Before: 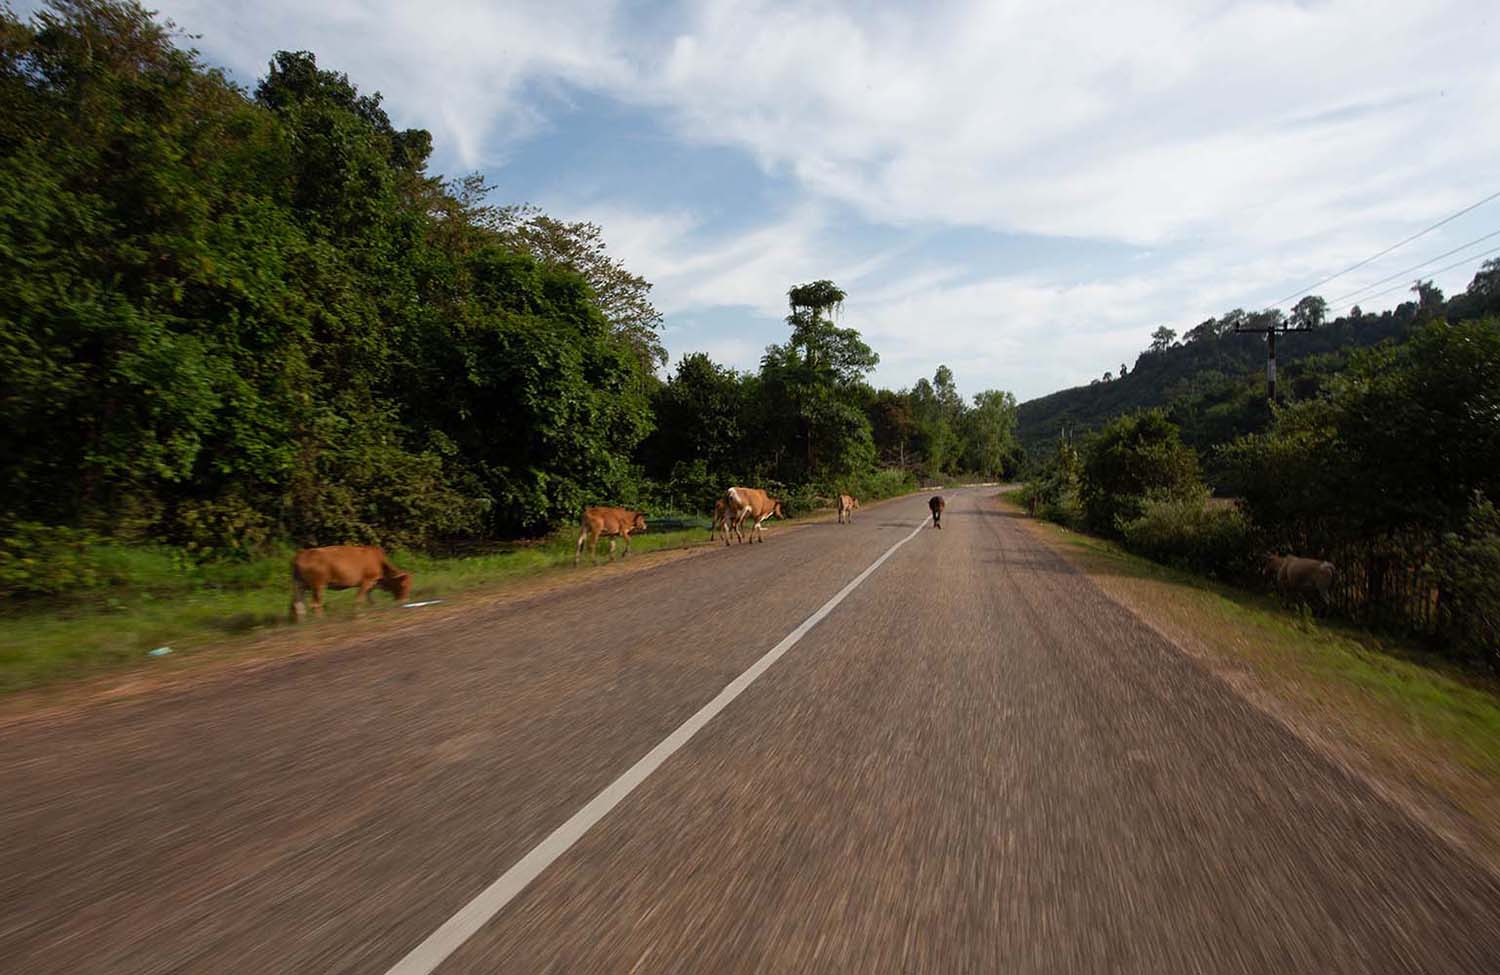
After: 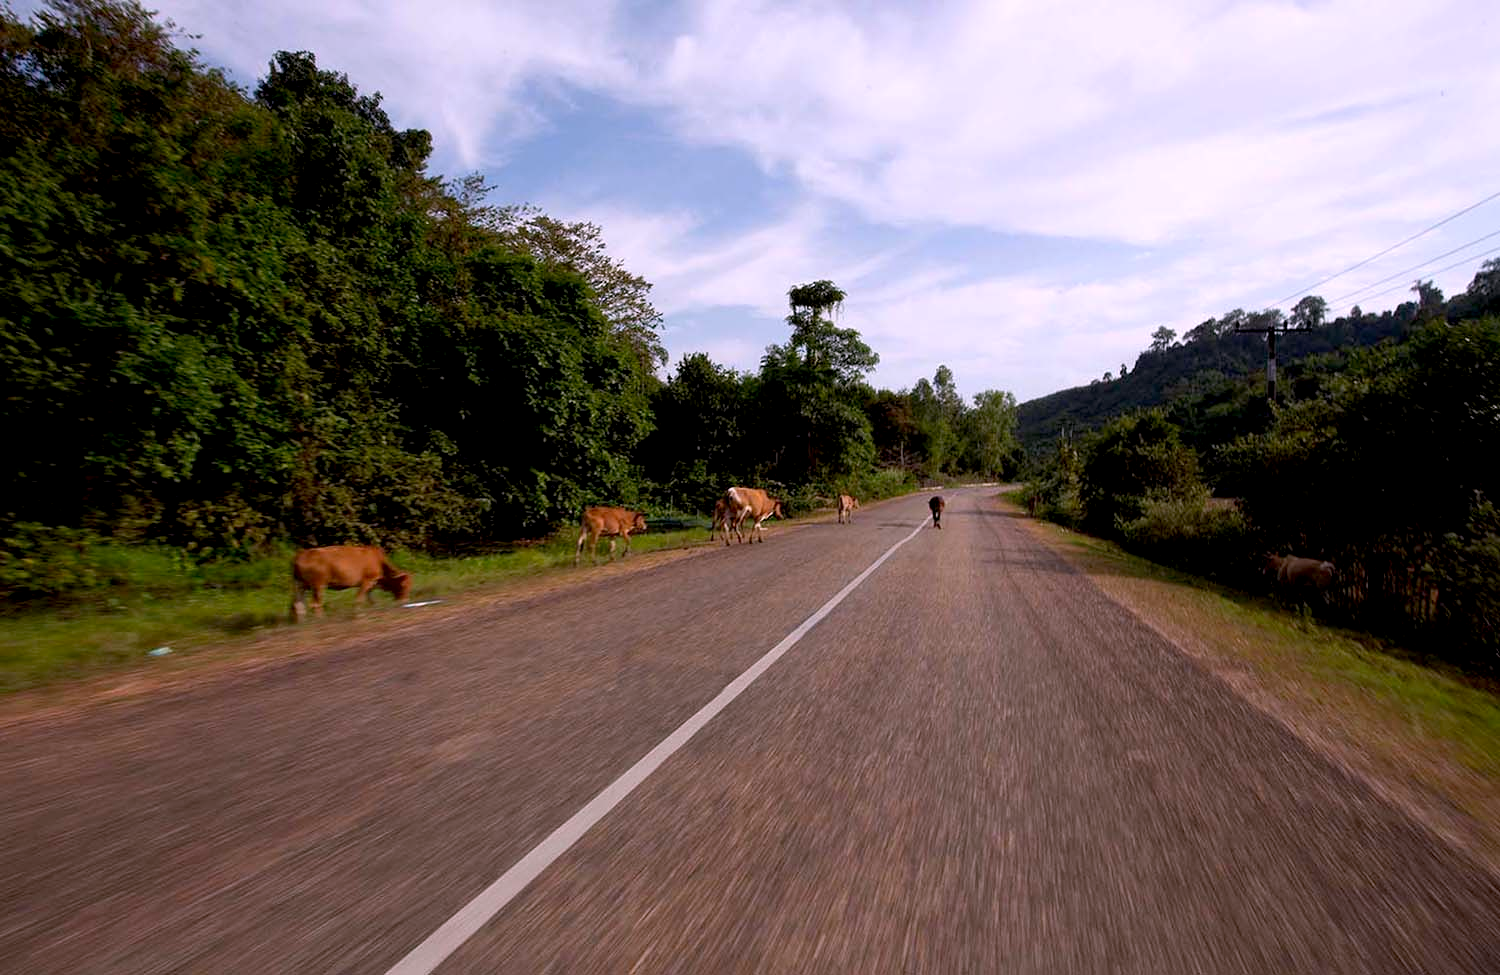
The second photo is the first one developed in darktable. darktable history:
exposure: black level correction 0.009, compensate highlight preservation false
white balance: red 1.066, blue 1.119
